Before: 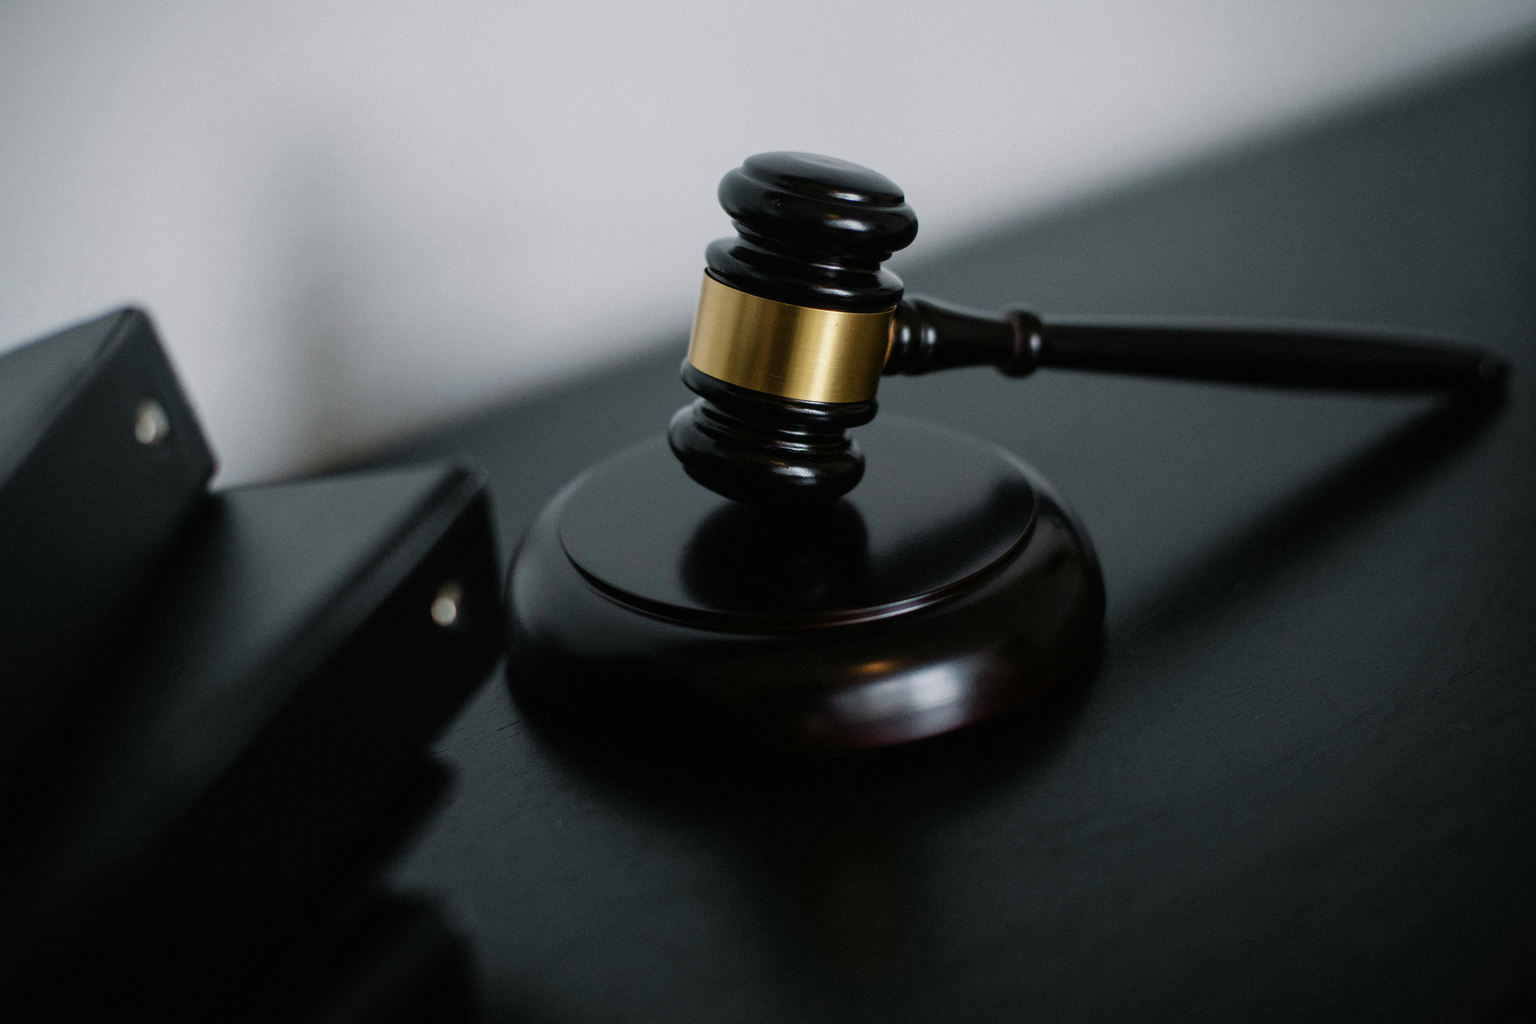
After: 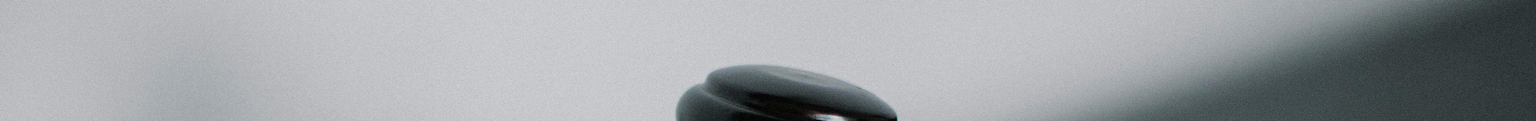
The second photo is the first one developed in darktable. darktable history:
crop and rotate: left 9.644%, top 9.491%, right 6.021%, bottom 80.509%
haze removal: compatibility mode true, adaptive false
